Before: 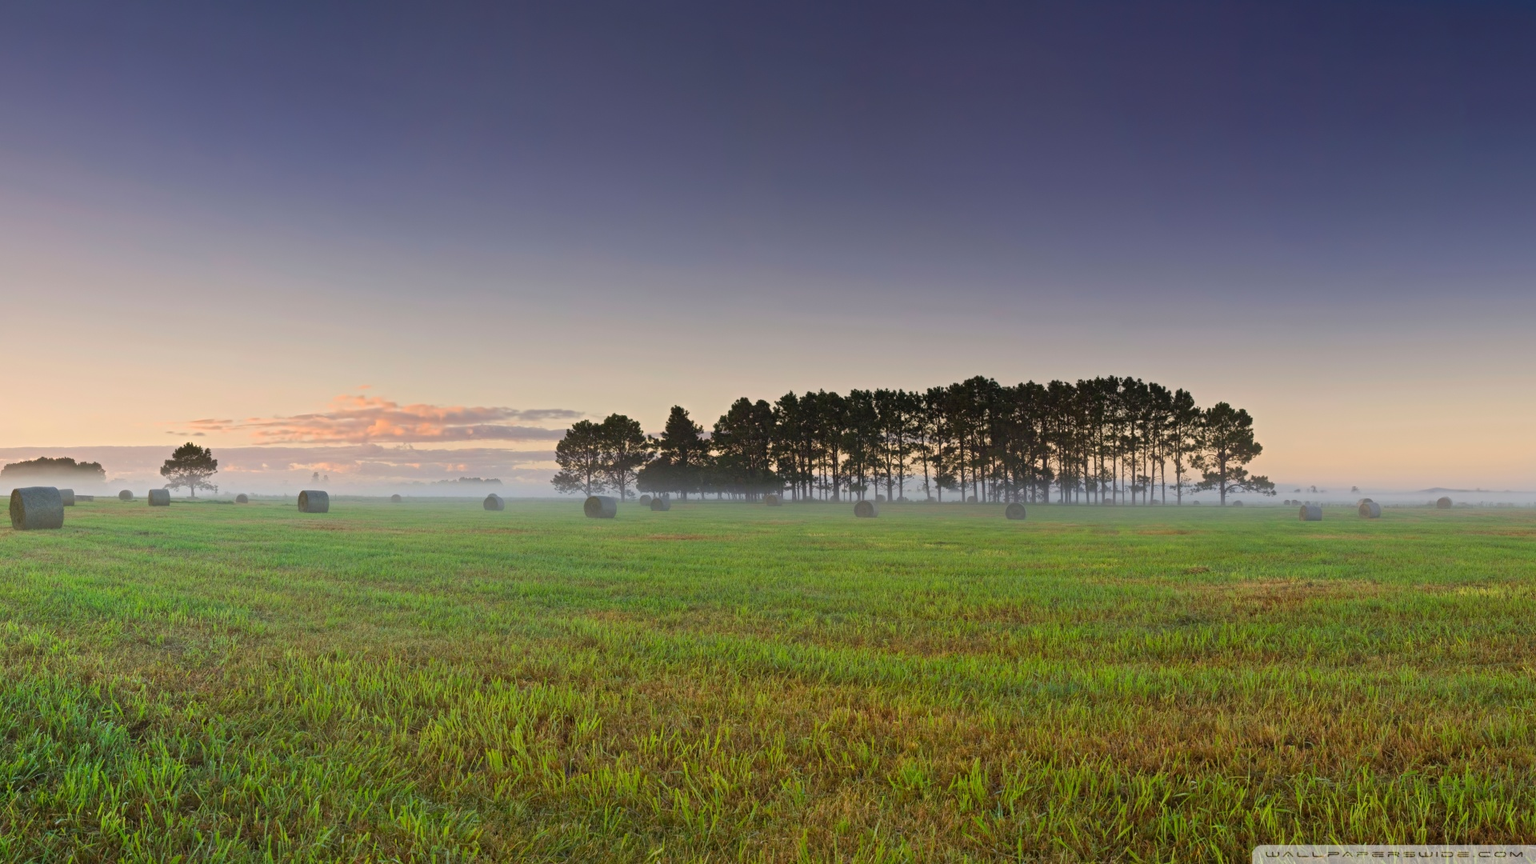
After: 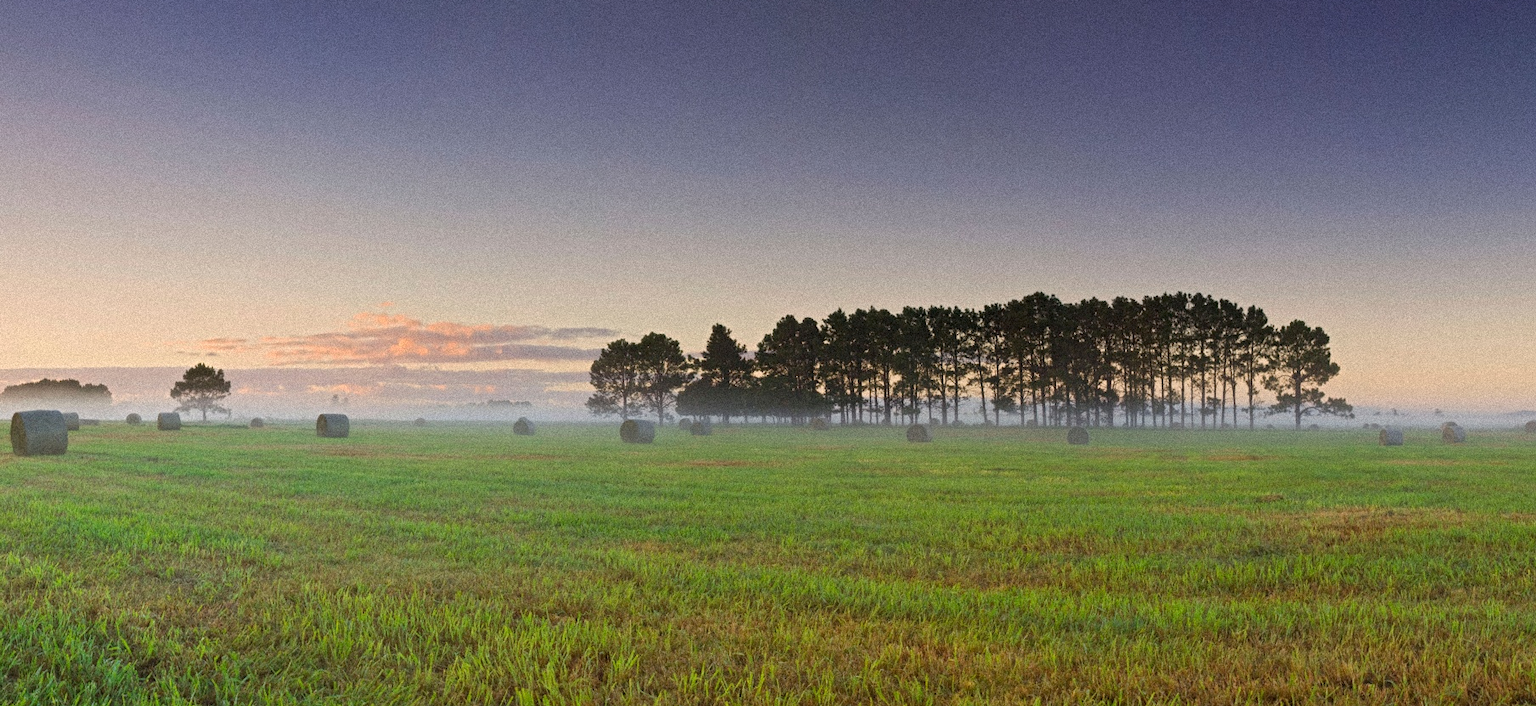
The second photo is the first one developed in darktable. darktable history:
grain: coarseness 9.38 ISO, strength 34.99%, mid-tones bias 0%
crop and rotate: angle 0.03°, top 11.643%, right 5.651%, bottom 11.189%
